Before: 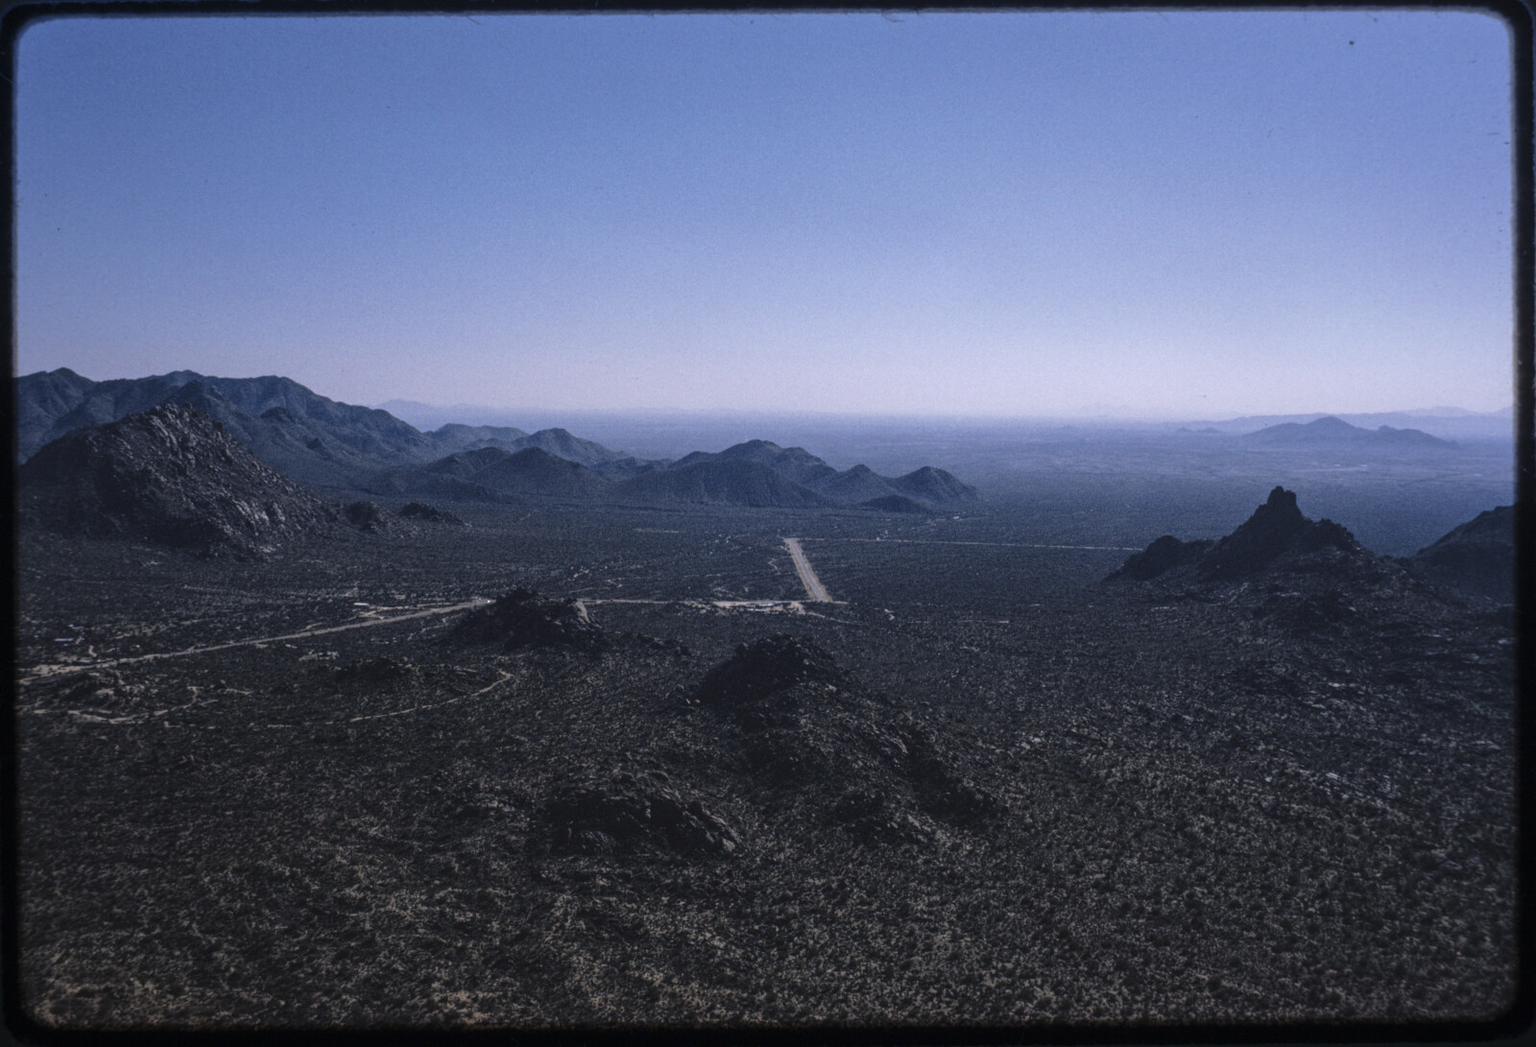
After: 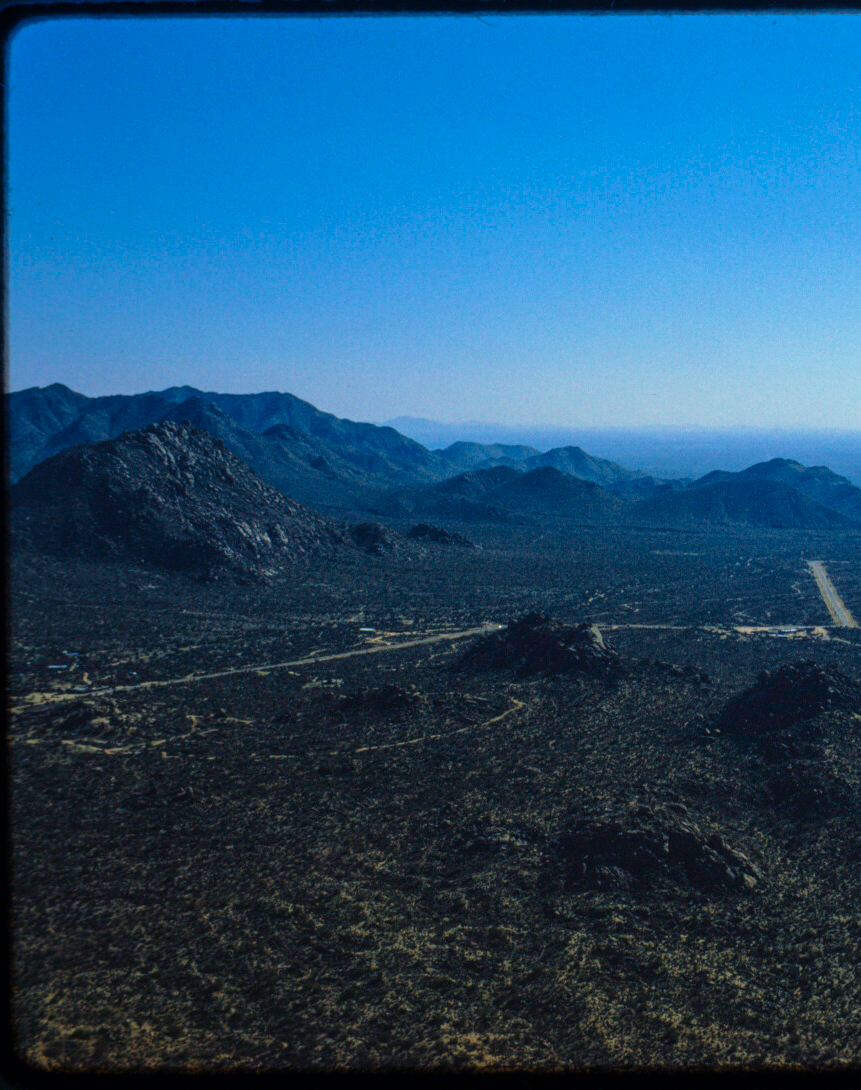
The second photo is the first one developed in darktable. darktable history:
velvia: on, module defaults
color correction: highlights a* -10.77, highlights b* 9.8, saturation 1.72
crop: left 0.587%, right 45.588%, bottom 0.086%
